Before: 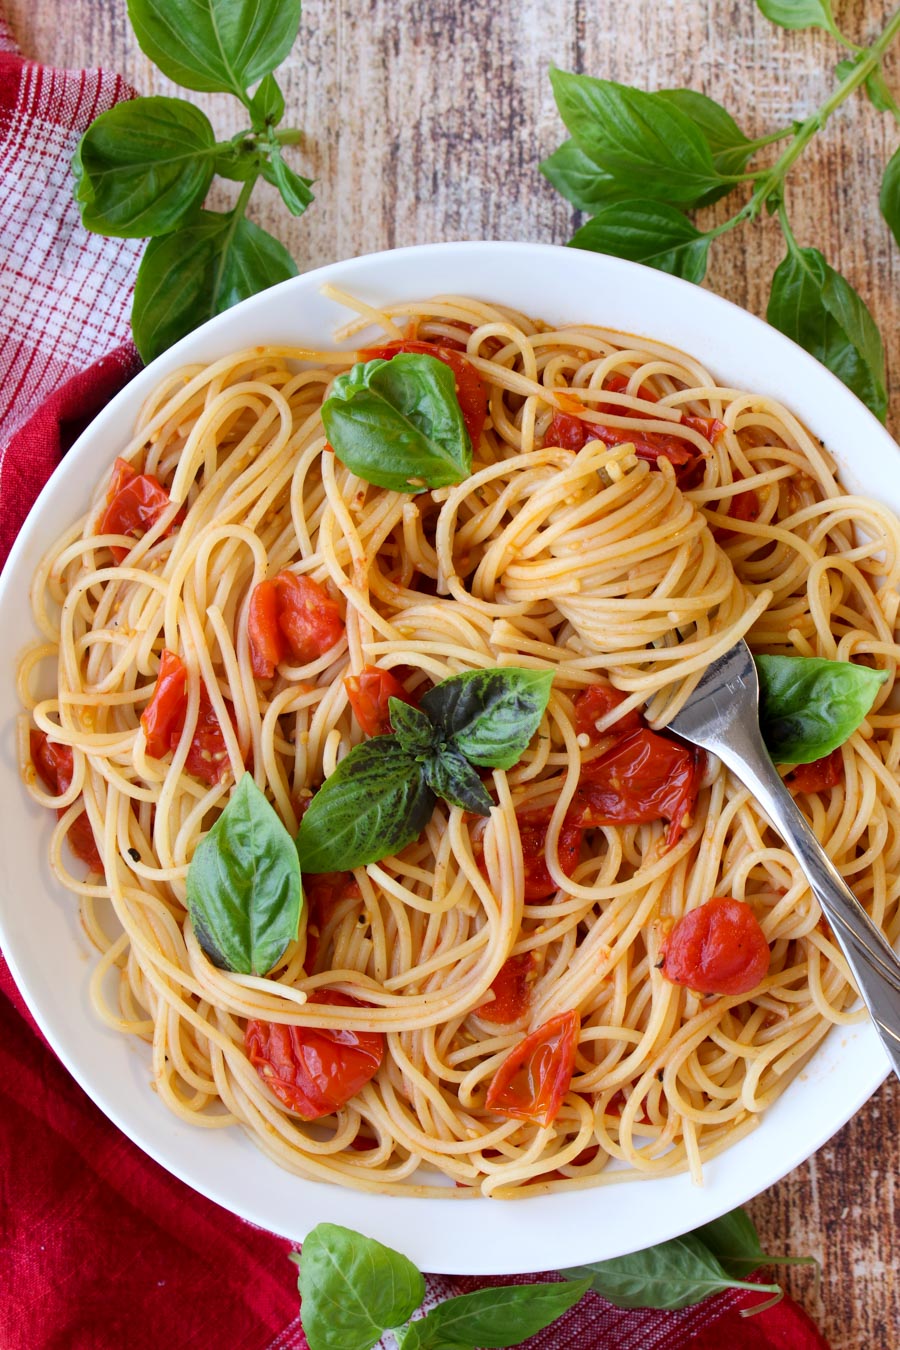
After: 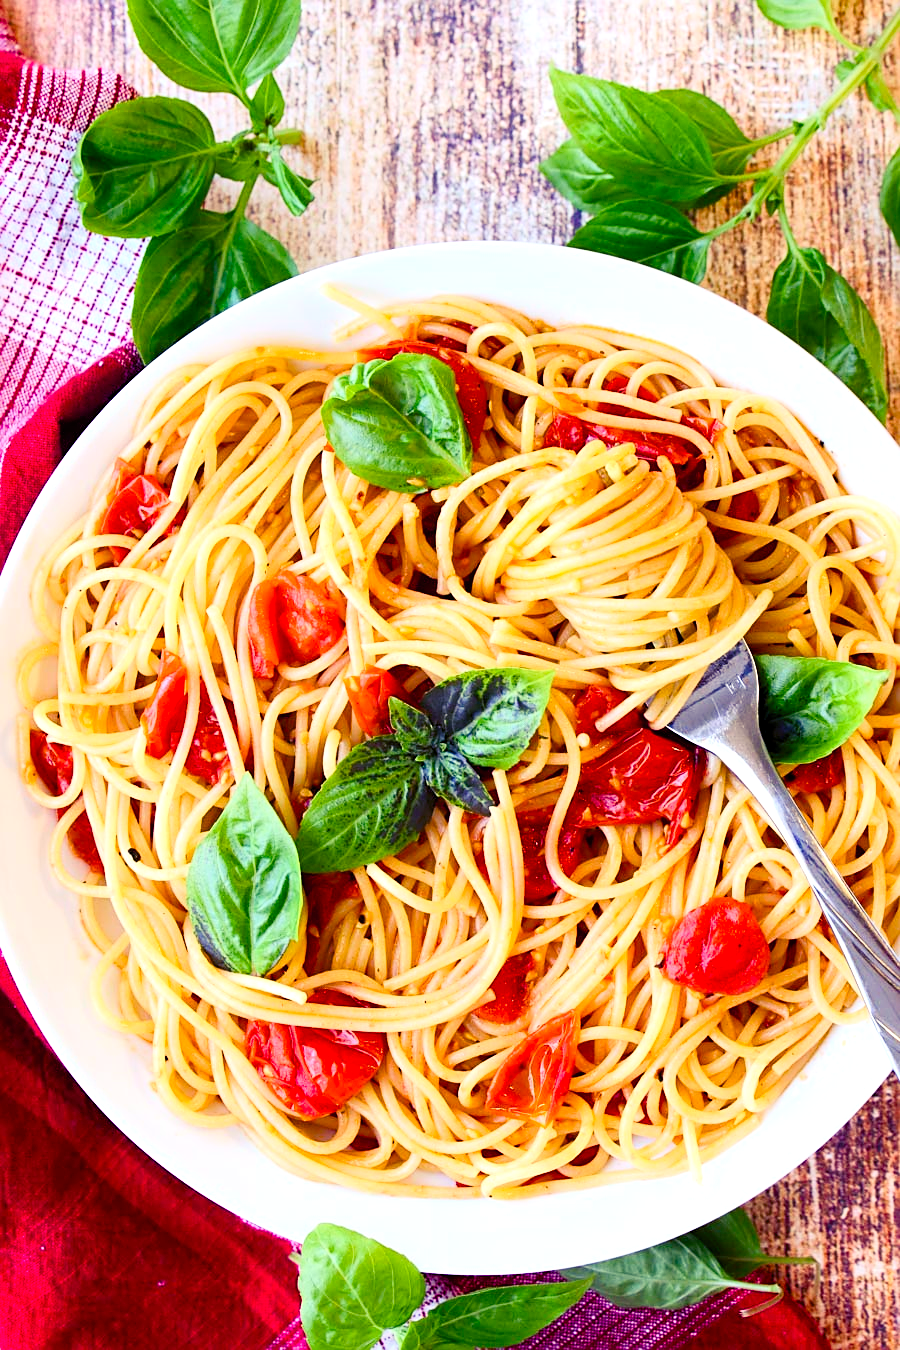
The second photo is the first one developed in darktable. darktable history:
exposure: black level correction 0.001, exposure 0.499 EV, compensate exposure bias true, compensate highlight preservation false
sharpen: on, module defaults
contrast brightness saturation: contrast 0.2, brightness 0.159, saturation 0.224
color balance rgb: shadows lift › luminance -28.989%, shadows lift › chroma 15.131%, shadows lift › hue 271.74°, perceptual saturation grading › global saturation 20%, perceptual saturation grading › highlights -25.416%, perceptual saturation grading › shadows 49.585%
